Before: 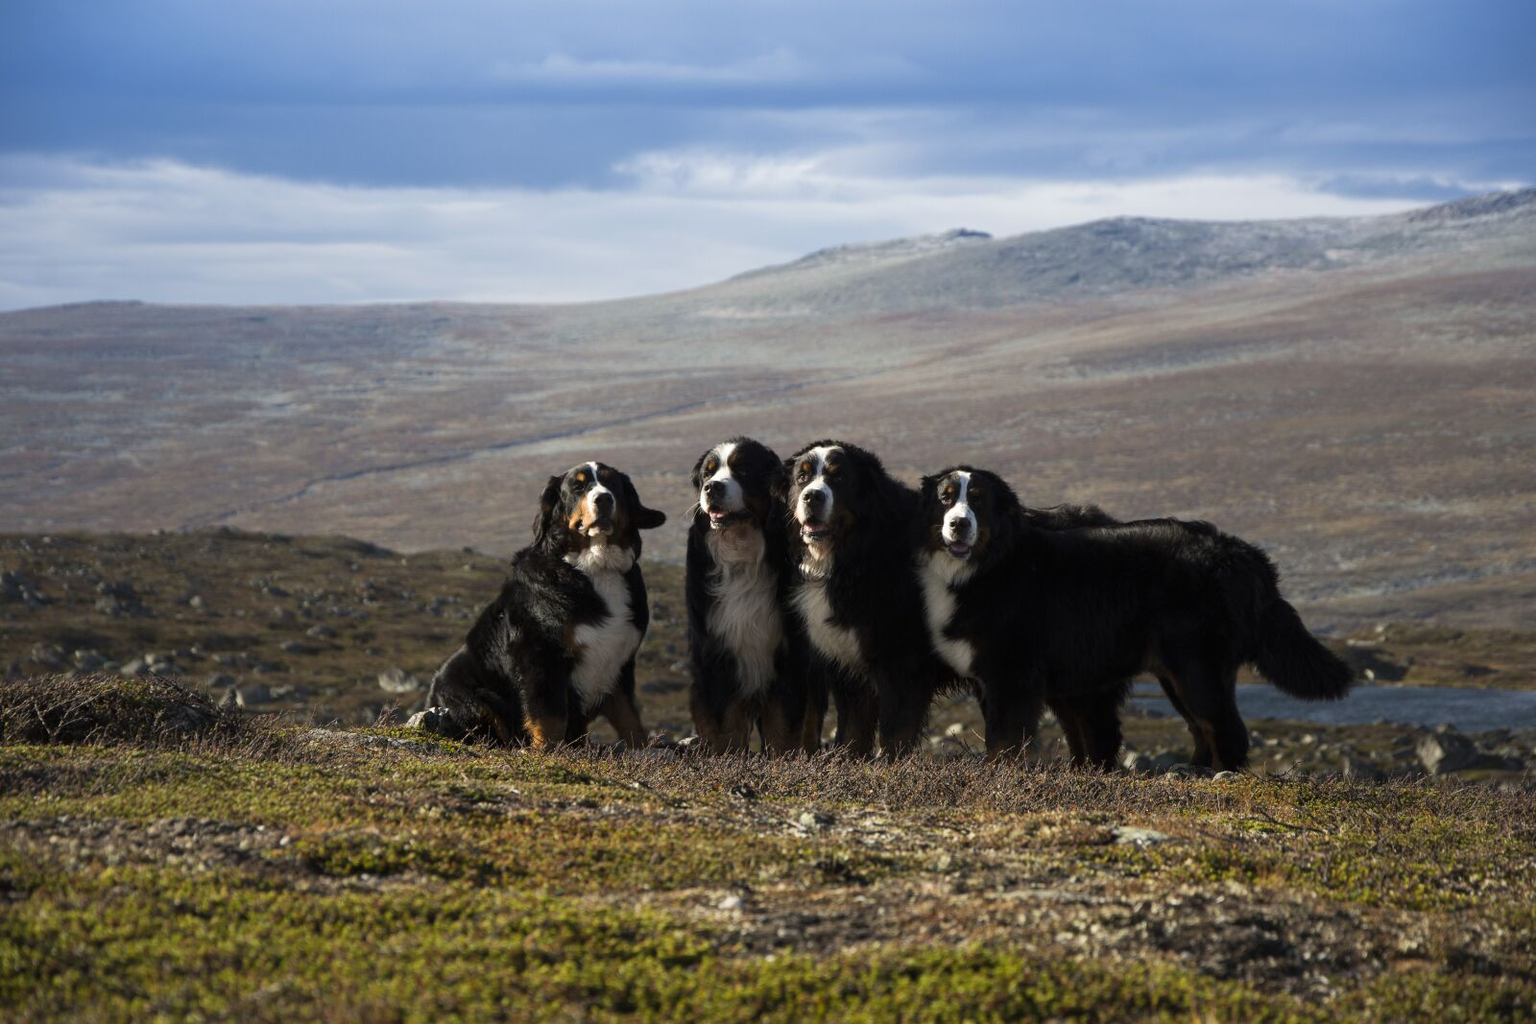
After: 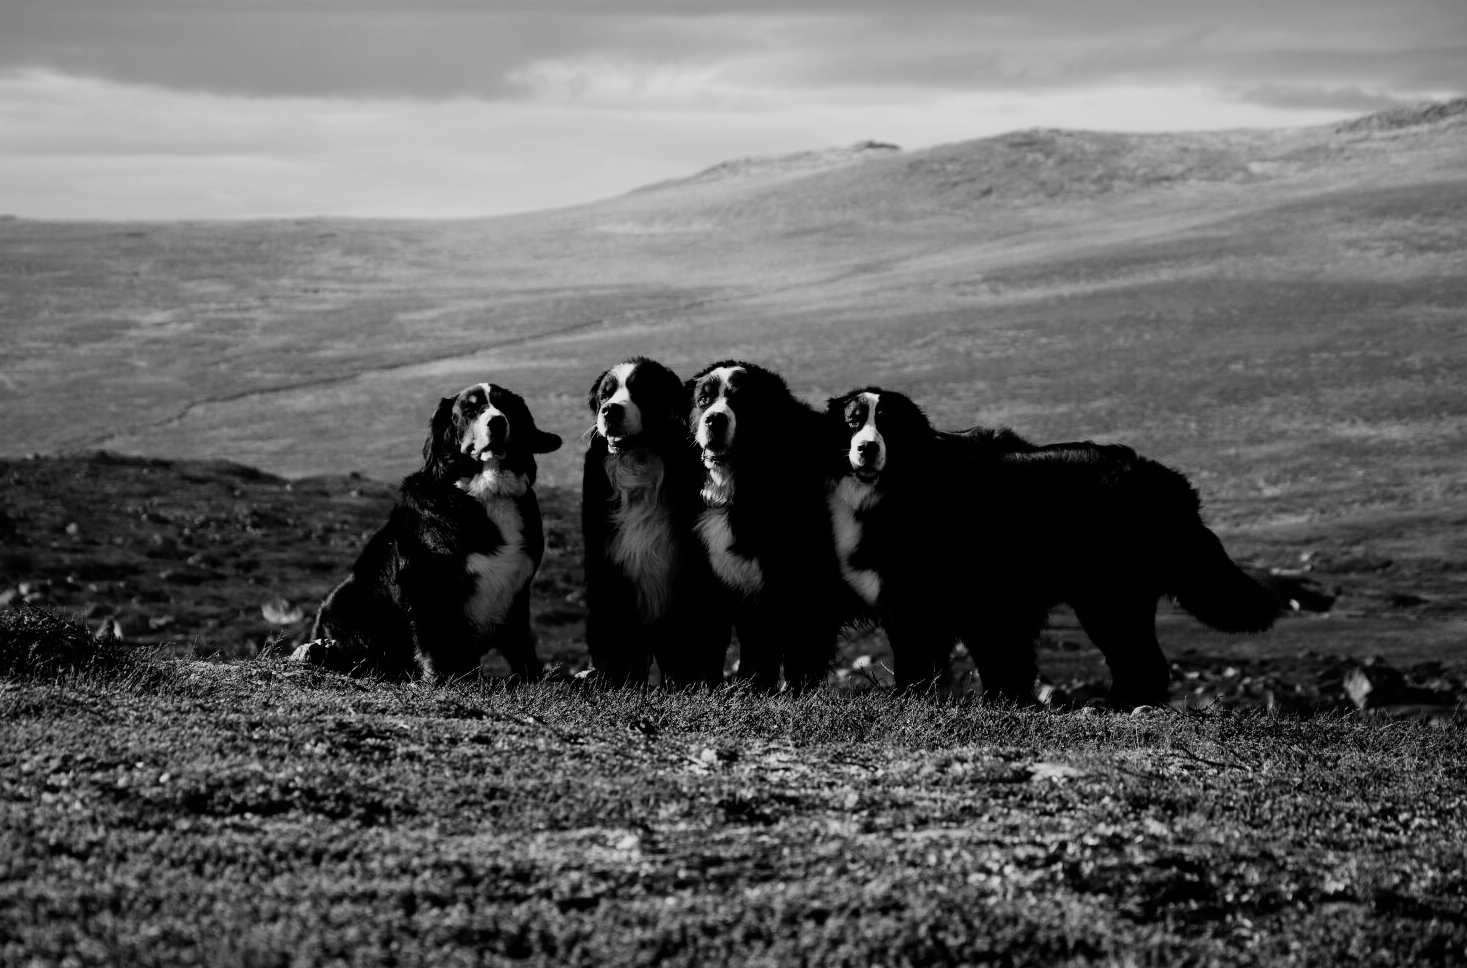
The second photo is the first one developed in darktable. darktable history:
white balance: red 0.924, blue 1.095
monochrome: a 2.21, b -1.33, size 2.2
filmic rgb: black relative exposure -5 EV, hardness 2.88, contrast 1.4, highlights saturation mix -30%
crop and rotate: left 8.262%, top 9.226%
